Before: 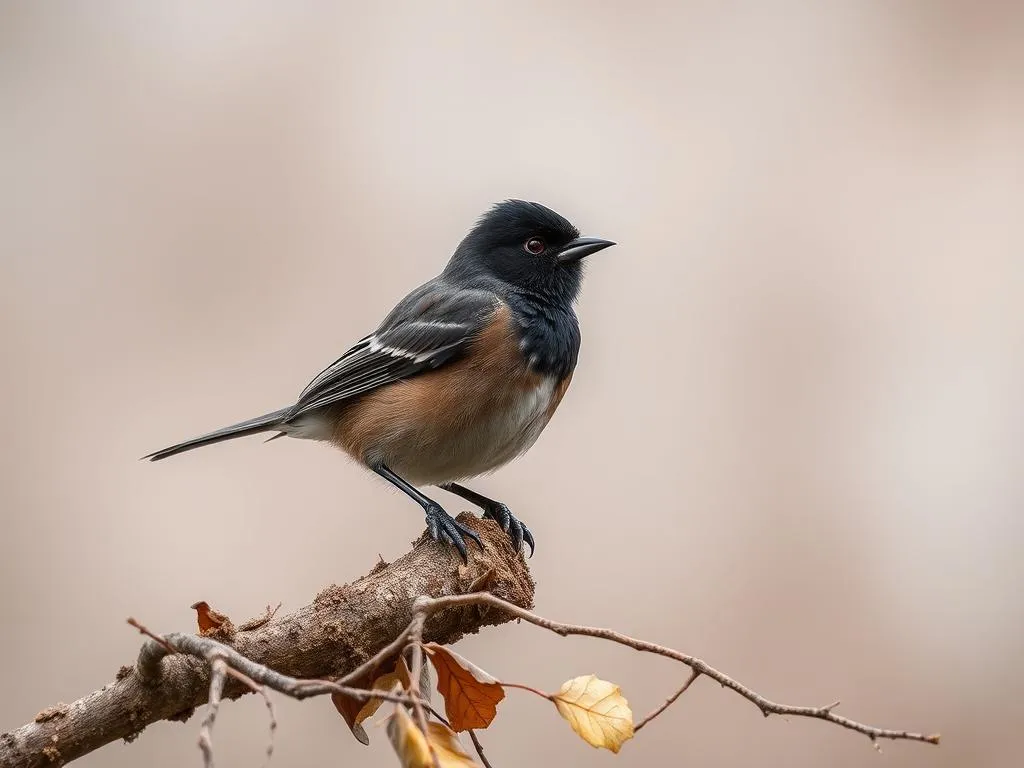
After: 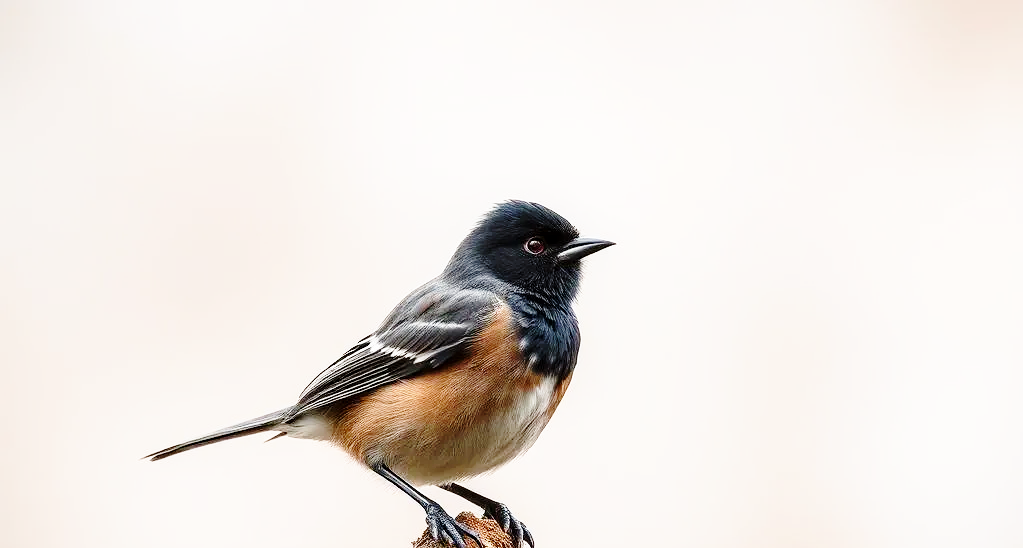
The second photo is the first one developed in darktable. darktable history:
crop: bottom 28.576%
base curve: curves: ch0 [(0, 0) (0.028, 0.03) (0.105, 0.232) (0.387, 0.748) (0.754, 0.968) (1, 1)], fusion 1, exposure shift 0.576, preserve colors none
